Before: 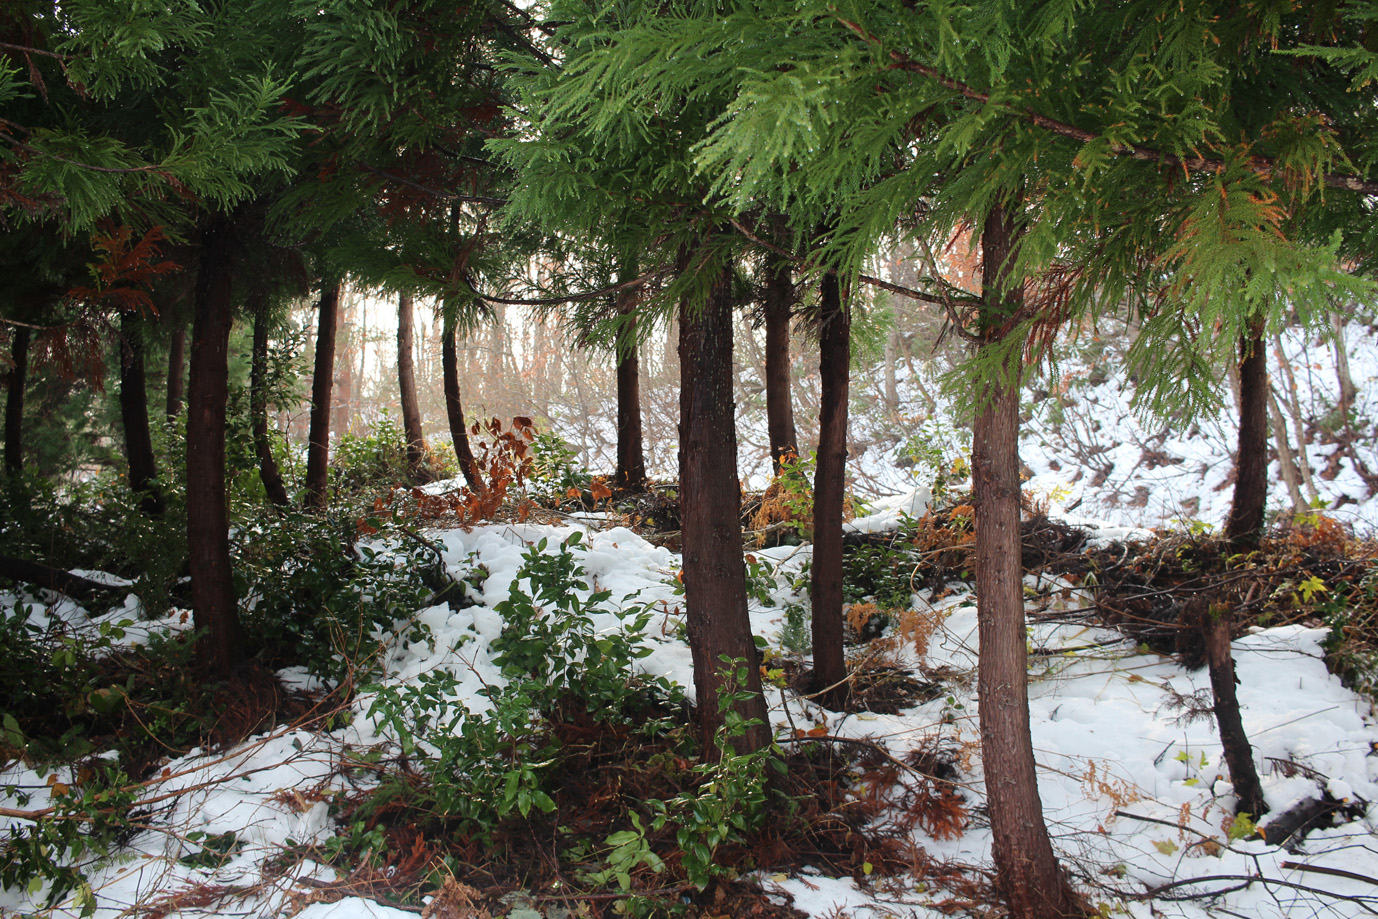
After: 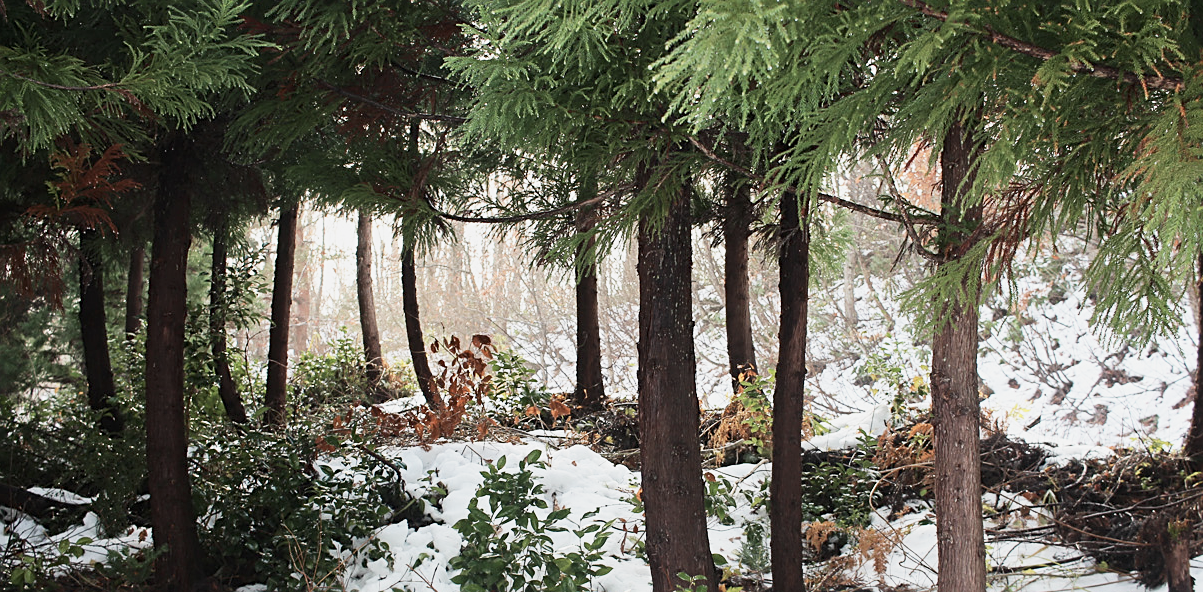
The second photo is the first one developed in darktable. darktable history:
crop: left 2.999%, top 8.939%, right 9.679%, bottom 26.617%
base curve: curves: ch0 [(0, 0) (0.088, 0.125) (0.176, 0.251) (0.354, 0.501) (0.613, 0.749) (1, 0.877)], preserve colors none
contrast brightness saturation: contrast 0.103, saturation -0.281
sharpen: on, module defaults
